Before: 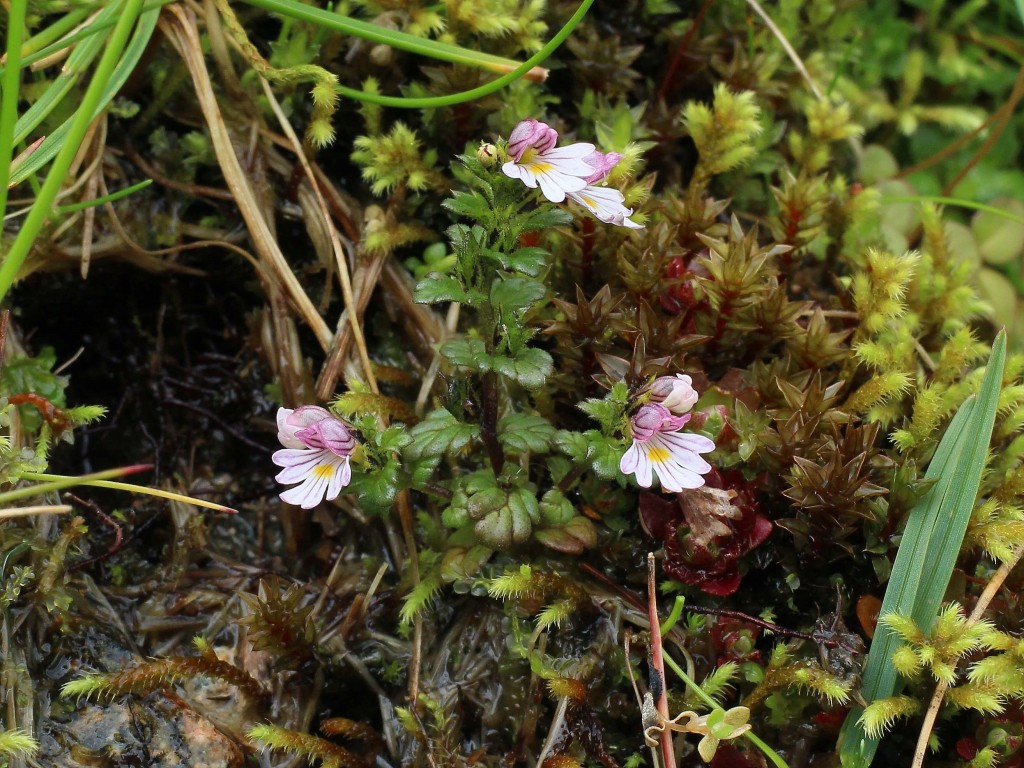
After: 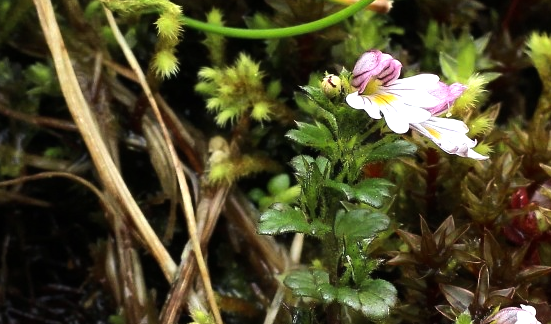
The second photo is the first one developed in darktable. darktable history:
crop: left 15.306%, top 9.065%, right 30.789%, bottom 48.638%
tone equalizer: -8 EV -0.75 EV, -7 EV -0.7 EV, -6 EV -0.6 EV, -5 EV -0.4 EV, -3 EV 0.4 EV, -2 EV 0.6 EV, -1 EV 0.7 EV, +0 EV 0.75 EV, edges refinement/feathering 500, mask exposure compensation -1.57 EV, preserve details no
